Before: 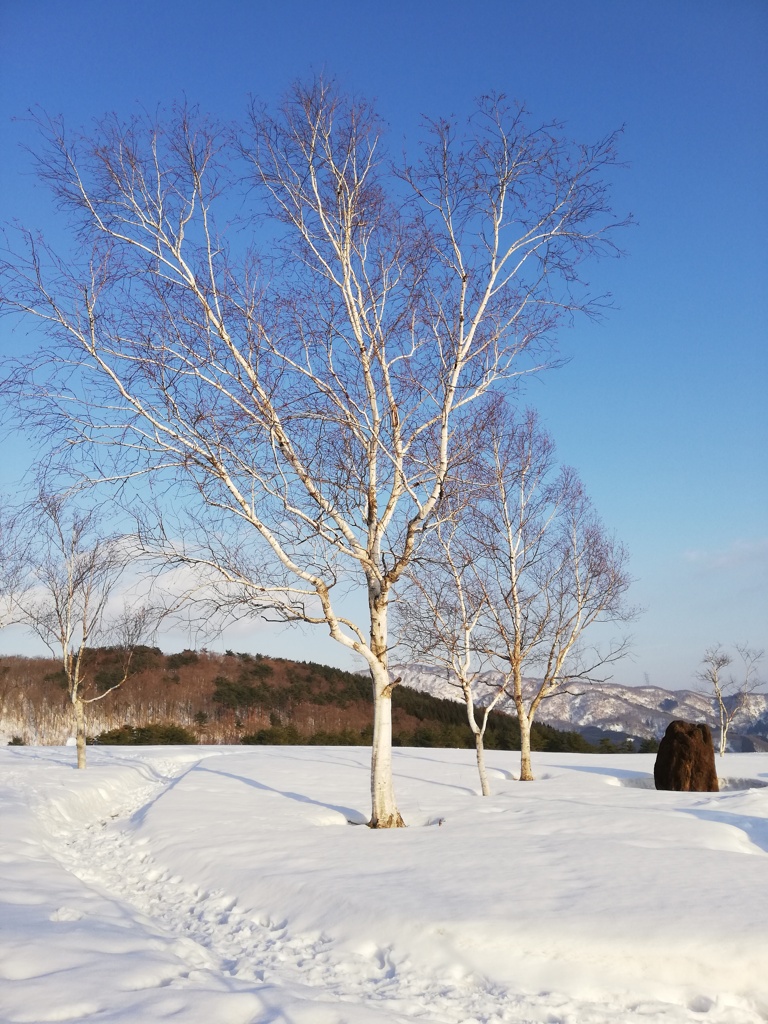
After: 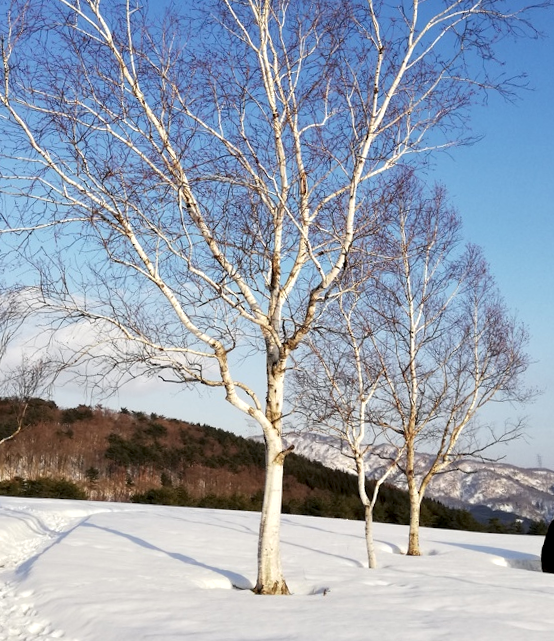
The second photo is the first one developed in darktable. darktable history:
local contrast: highlights 123%, shadows 126%, detail 140%, midtone range 0.254
crop and rotate: angle -3.37°, left 9.79%, top 20.73%, right 12.42%, bottom 11.82%
